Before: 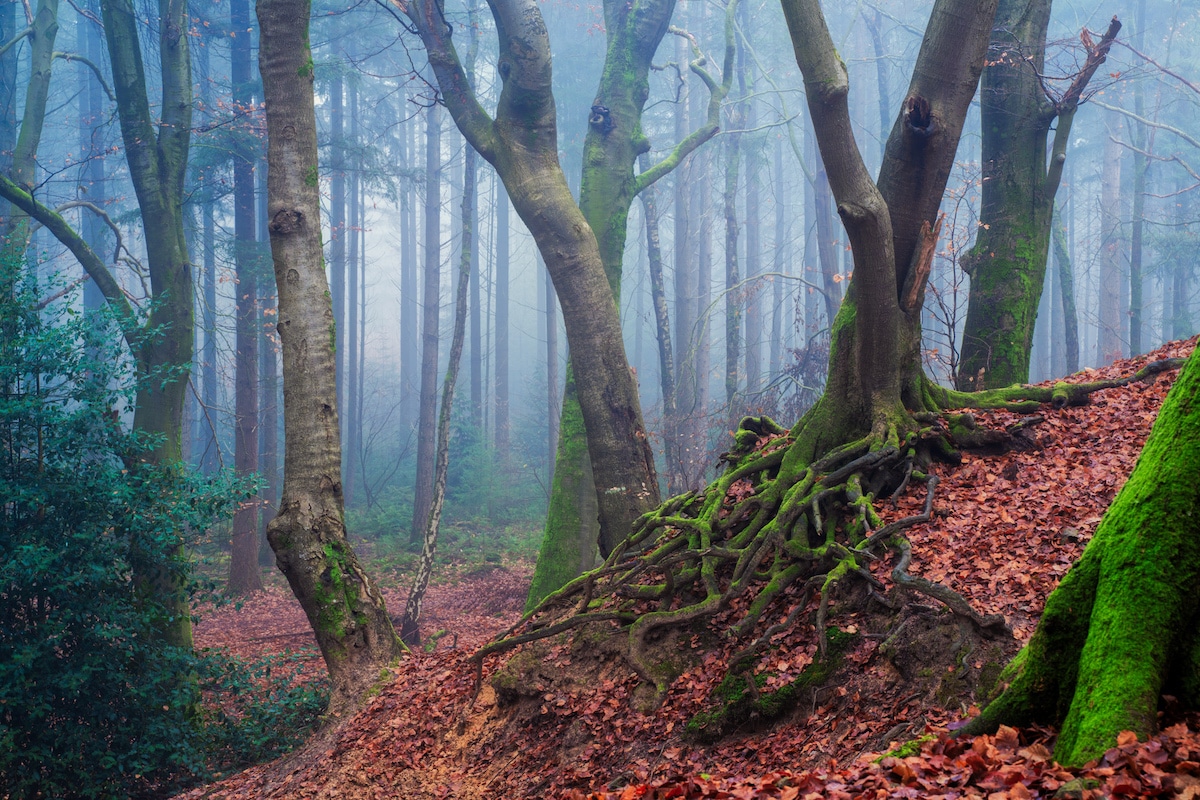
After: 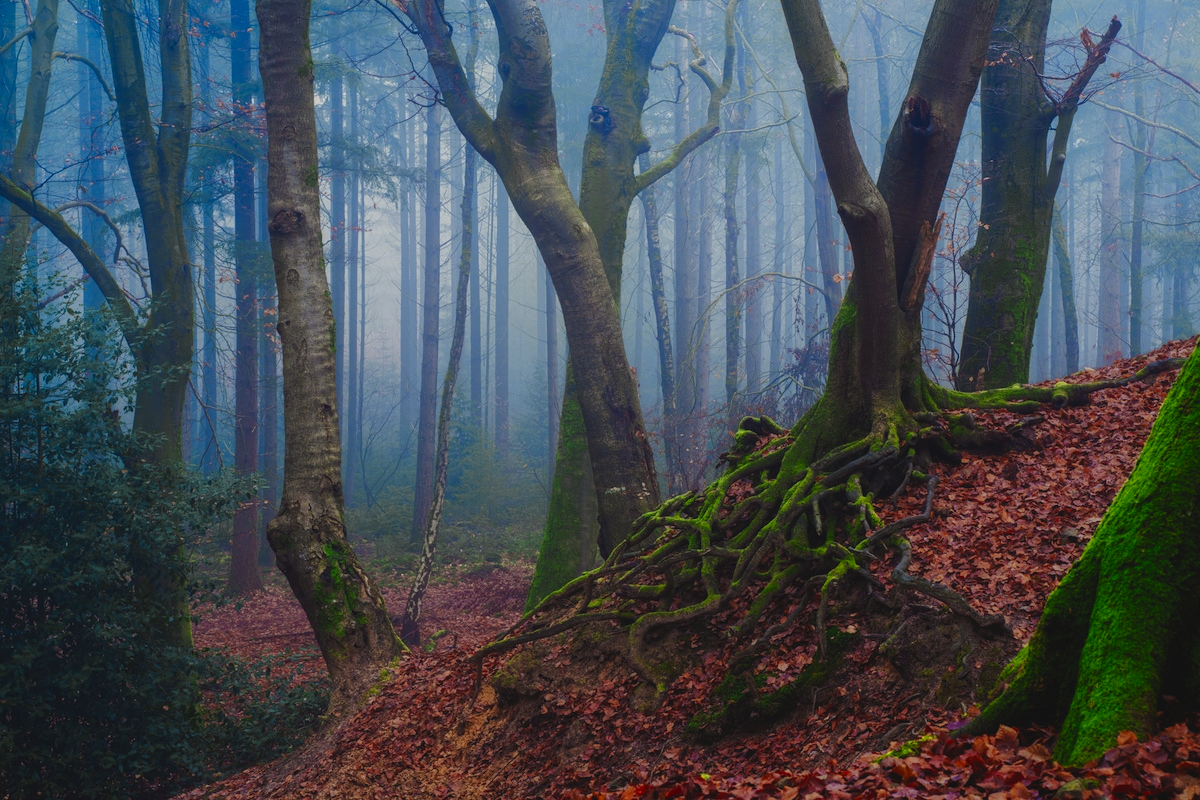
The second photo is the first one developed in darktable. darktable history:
color zones: curves: ch0 [(0, 0.485) (0.178, 0.476) (0.261, 0.623) (0.411, 0.403) (0.708, 0.603) (0.934, 0.412)]; ch1 [(0.003, 0.485) (0.149, 0.496) (0.229, 0.584) (0.326, 0.551) (0.484, 0.262) (0.757, 0.643)], mix 25.23%
color balance rgb: perceptual saturation grading › global saturation -0.125%, perceptual saturation grading › highlights -34.072%, perceptual saturation grading › mid-tones 15.012%, perceptual saturation grading › shadows 47.964%, perceptual brilliance grading › global brilliance 20.835%, perceptual brilliance grading › shadows -34.31%
exposure: black level correction -0.016, exposure -1.105 EV, compensate highlight preservation false
